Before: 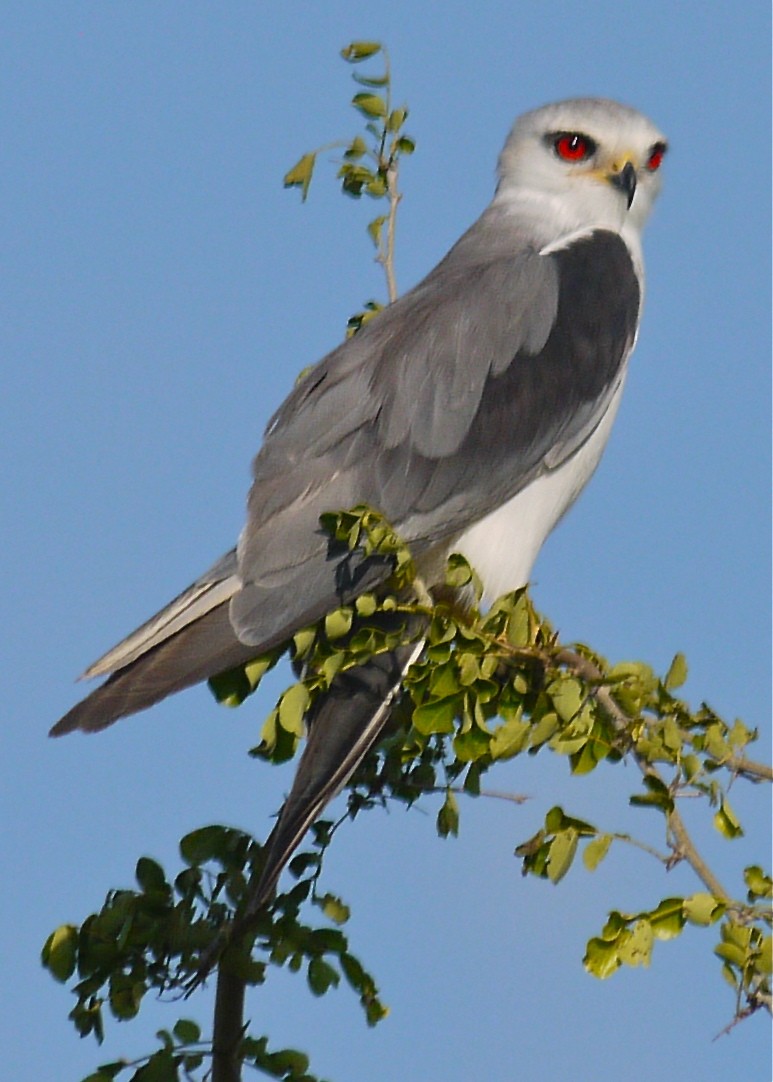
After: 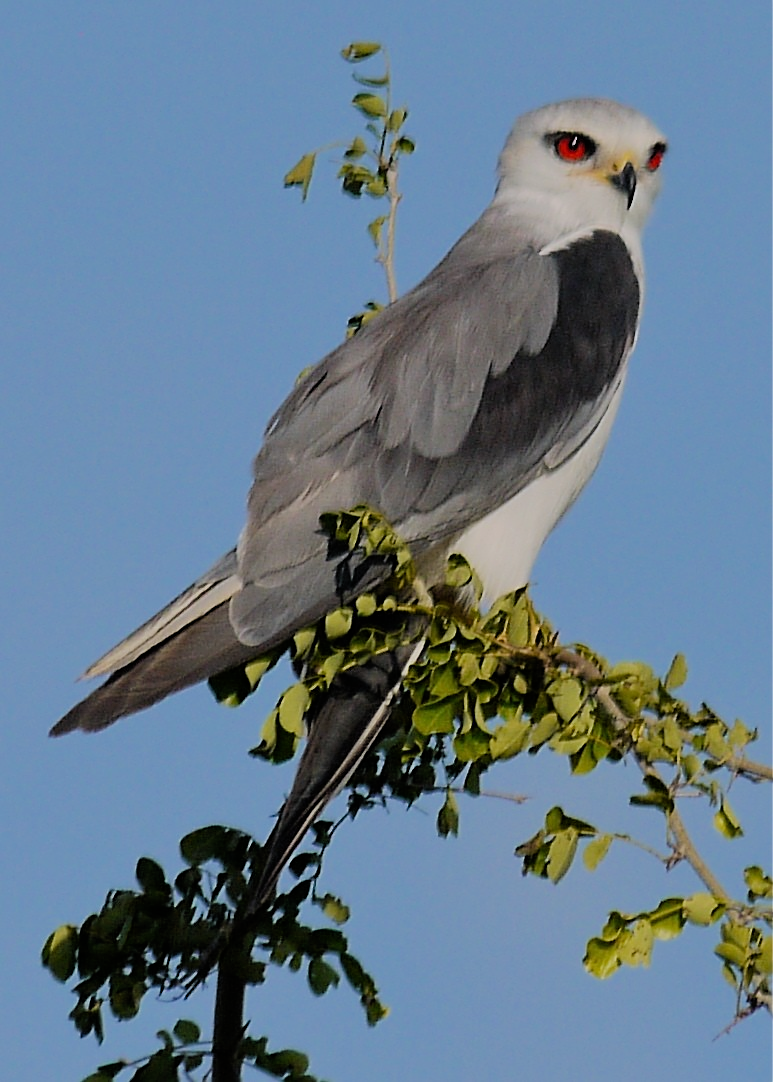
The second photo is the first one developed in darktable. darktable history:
filmic rgb: black relative exposure -6.15 EV, white relative exposure 6.96 EV, hardness 2.23, color science v6 (2022)
sharpen: on, module defaults
tone equalizer: on, module defaults
